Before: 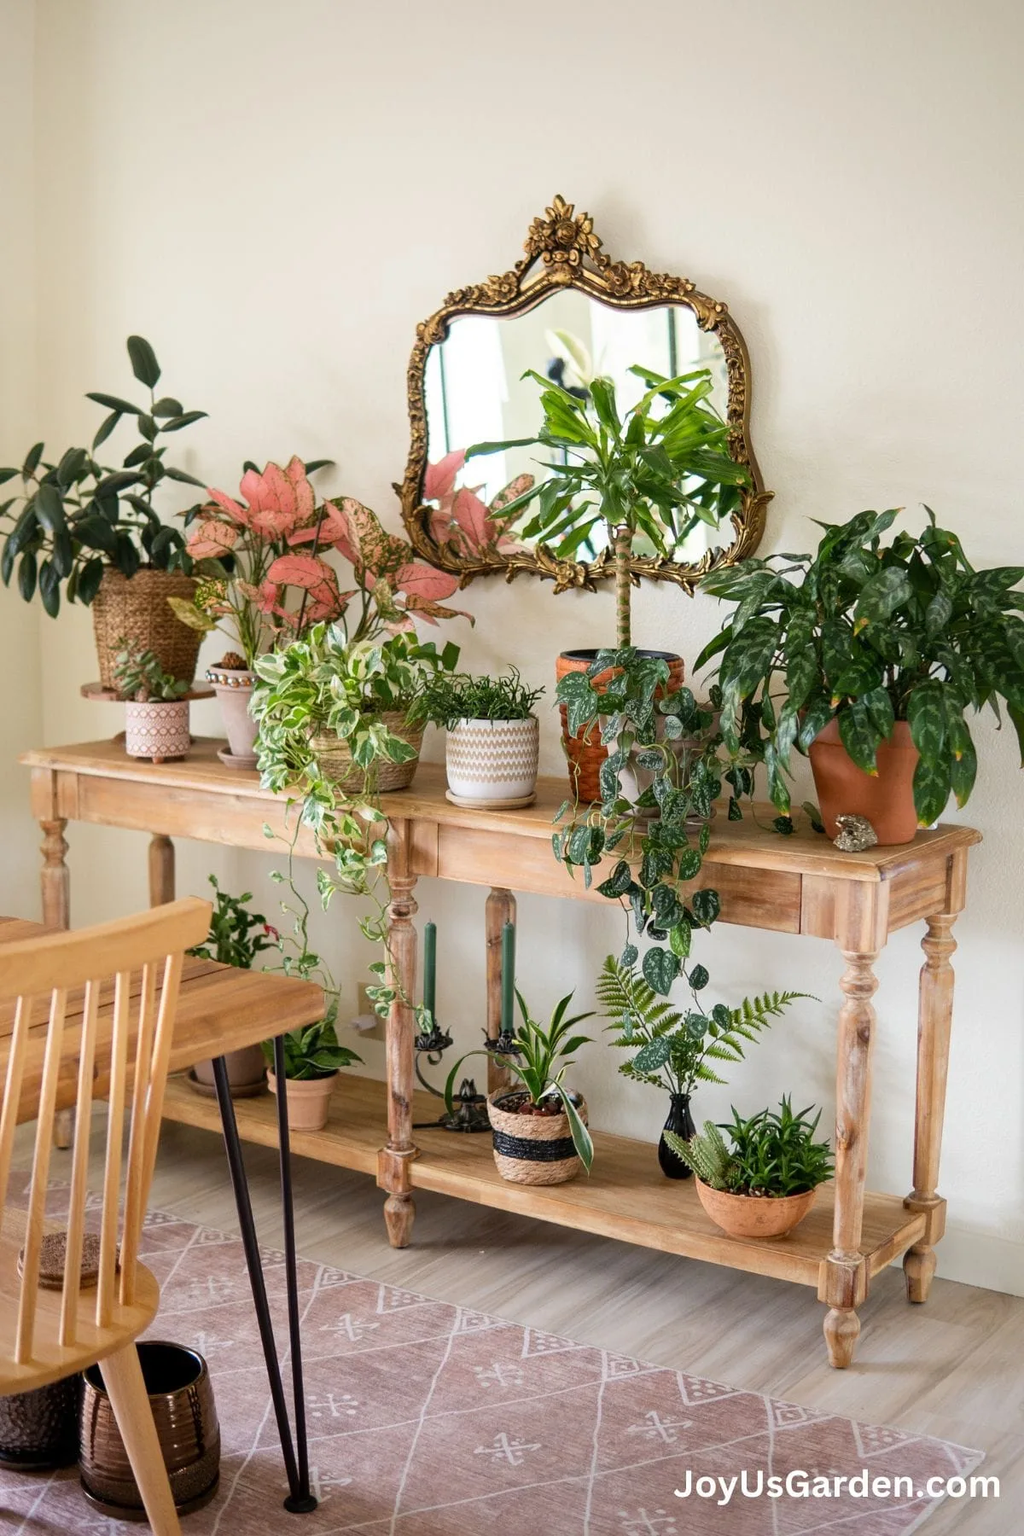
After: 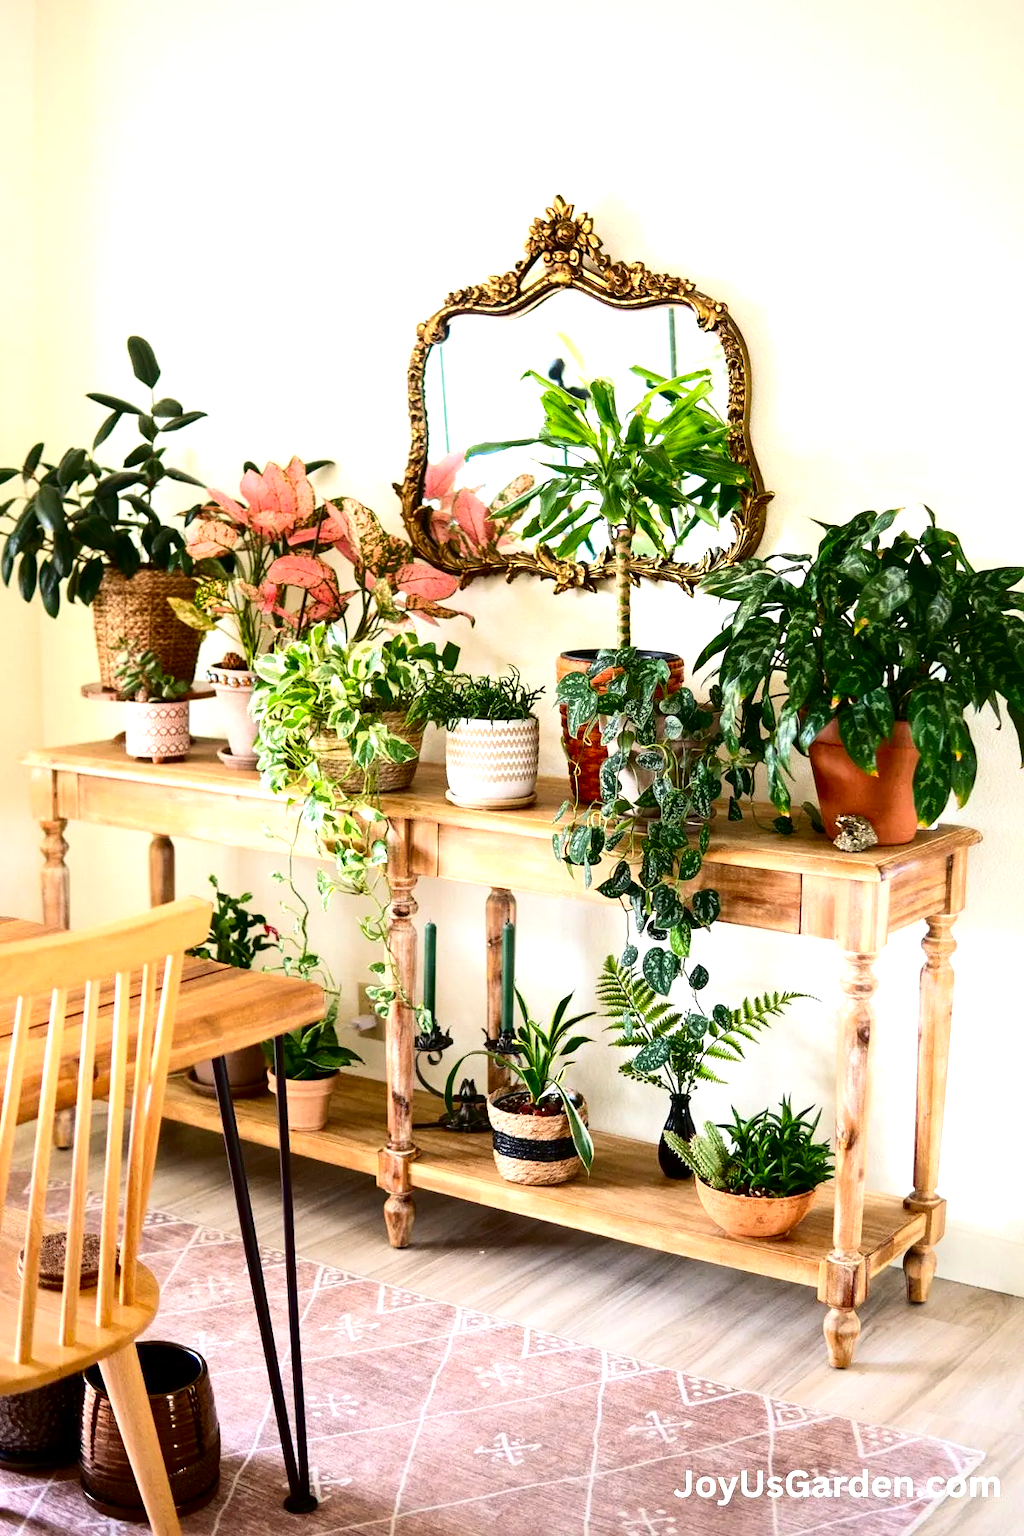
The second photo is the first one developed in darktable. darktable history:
exposure: exposure 0.935 EV, compensate highlight preservation false
contrast brightness saturation: contrast 0.22, brightness -0.19, saturation 0.24
